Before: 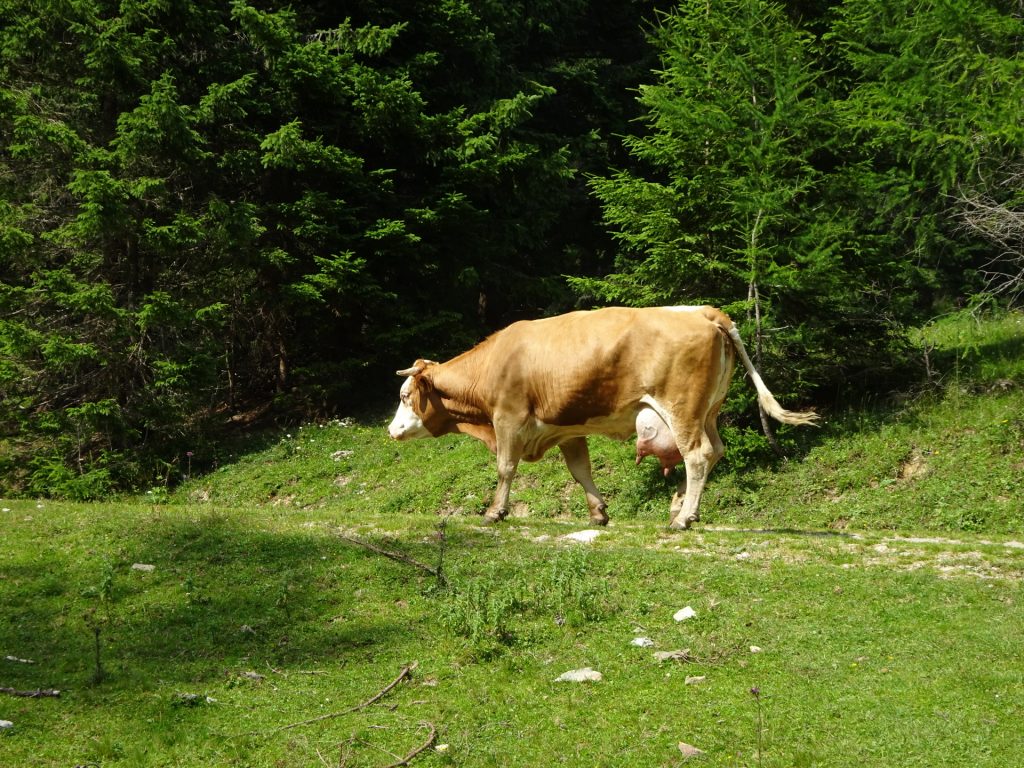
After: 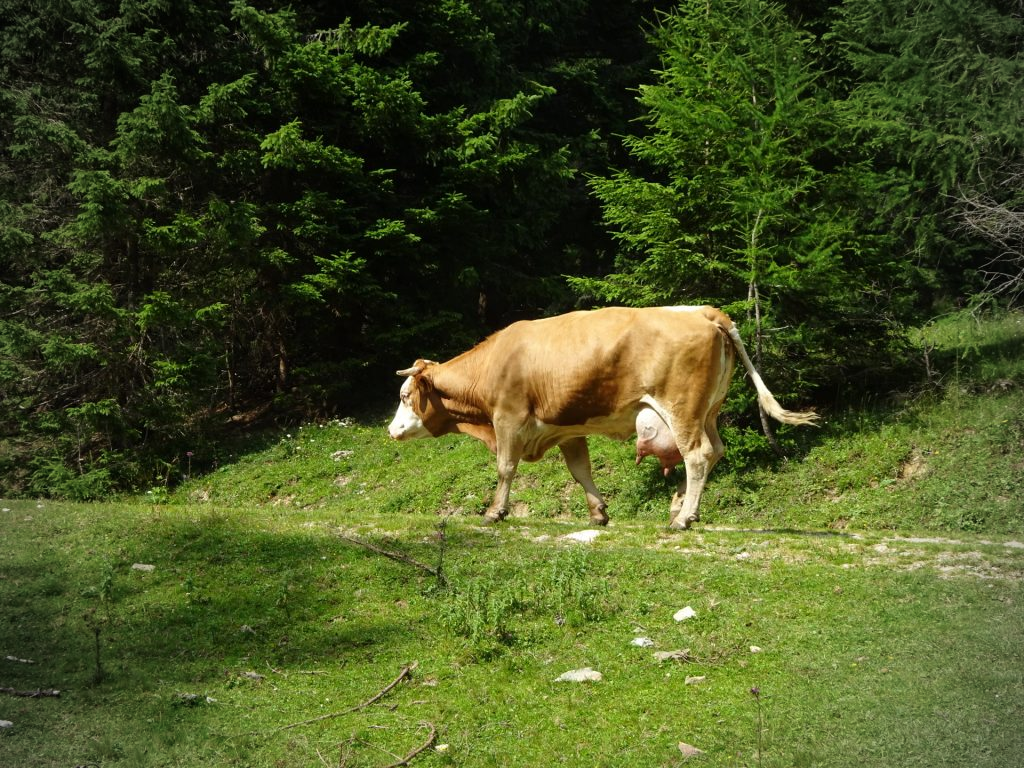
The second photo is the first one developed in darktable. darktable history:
vignetting: fall-off start 73.11%
